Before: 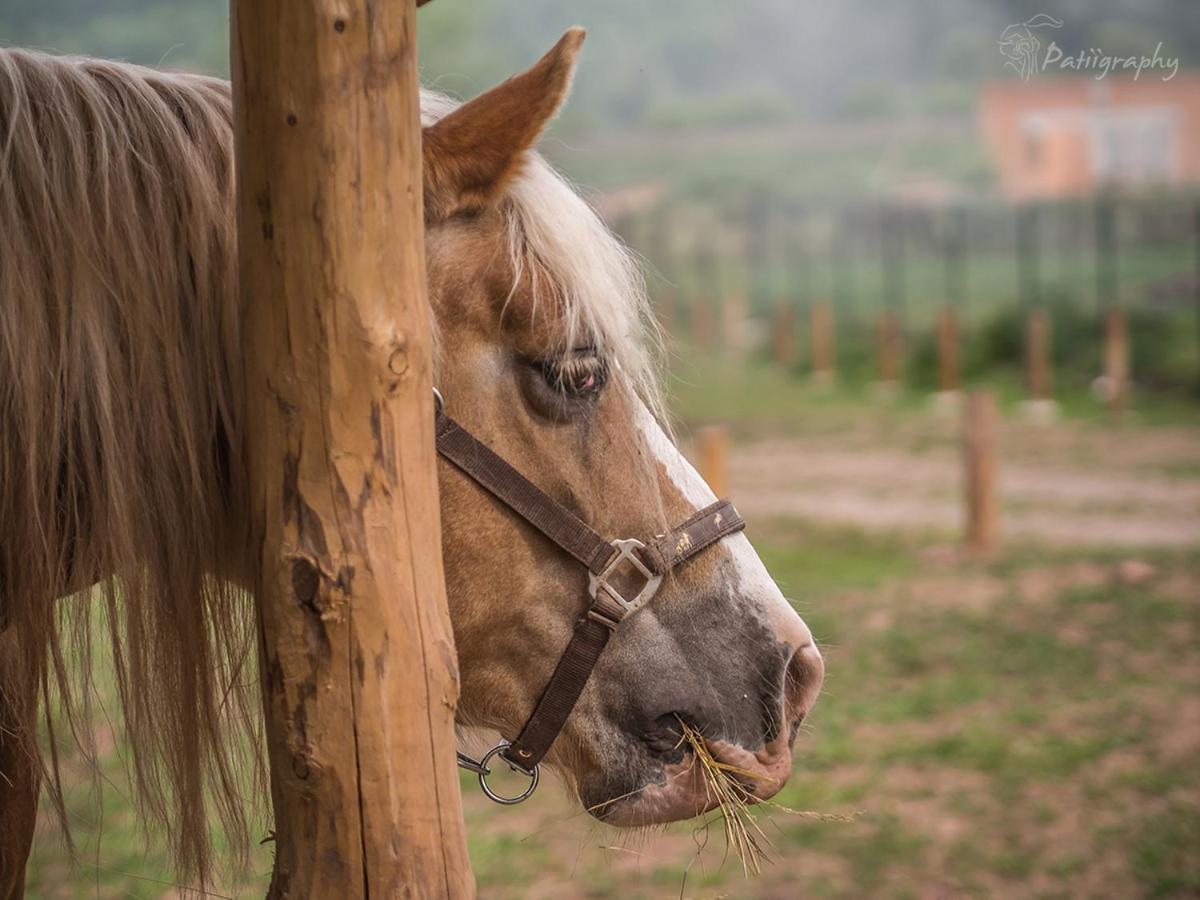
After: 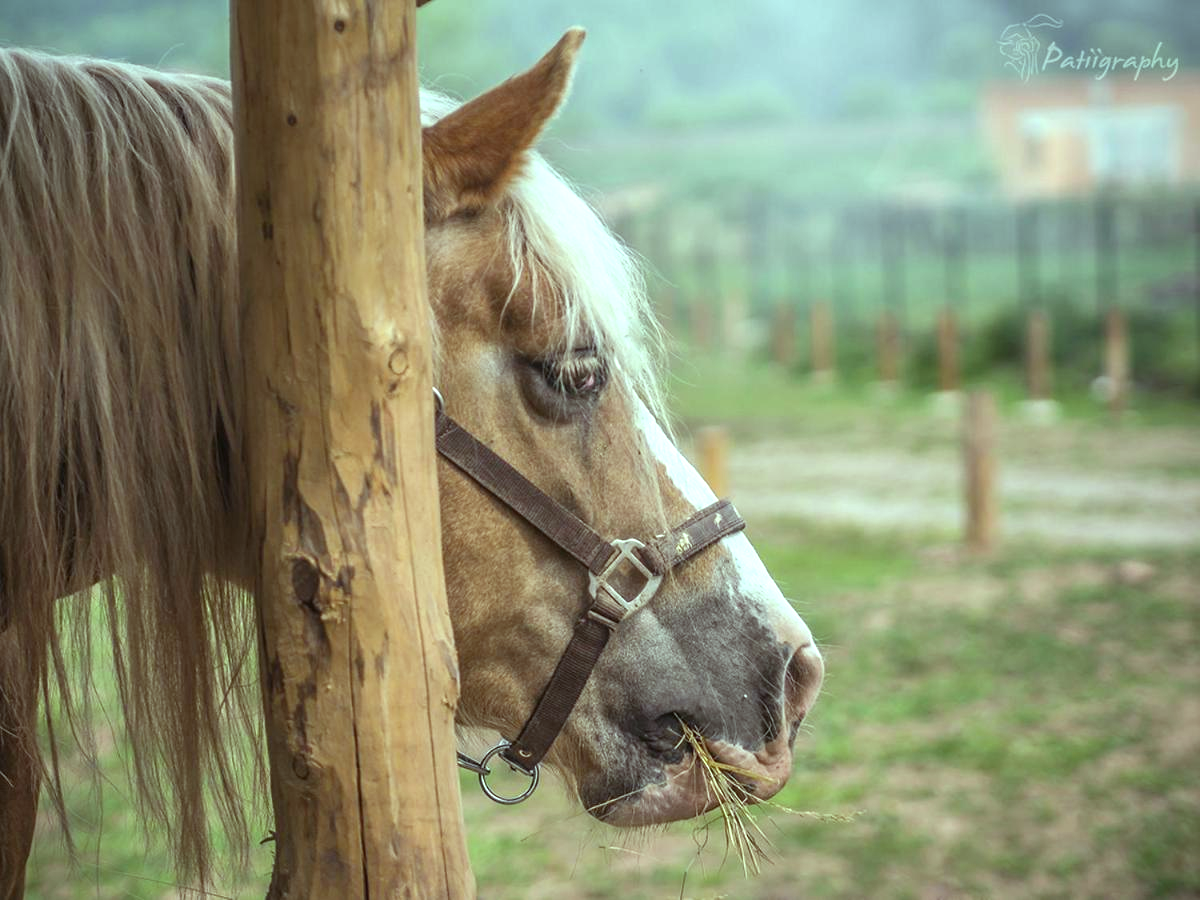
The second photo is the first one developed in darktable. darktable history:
exposure: black level correction 0, exposure 0.5 EV, compensate highlight preservation false
color balance: mode lift, gamma, gain (sRGB), lift [0.997, 0.979, 1.021, 1.011], gamma [1, 1.084, 0.916, 0.998], gain [1, 0.87, 1.13, 1.101], contrast 4.55%, contrast fulcrum 38.24%, output saturation 104.09%
